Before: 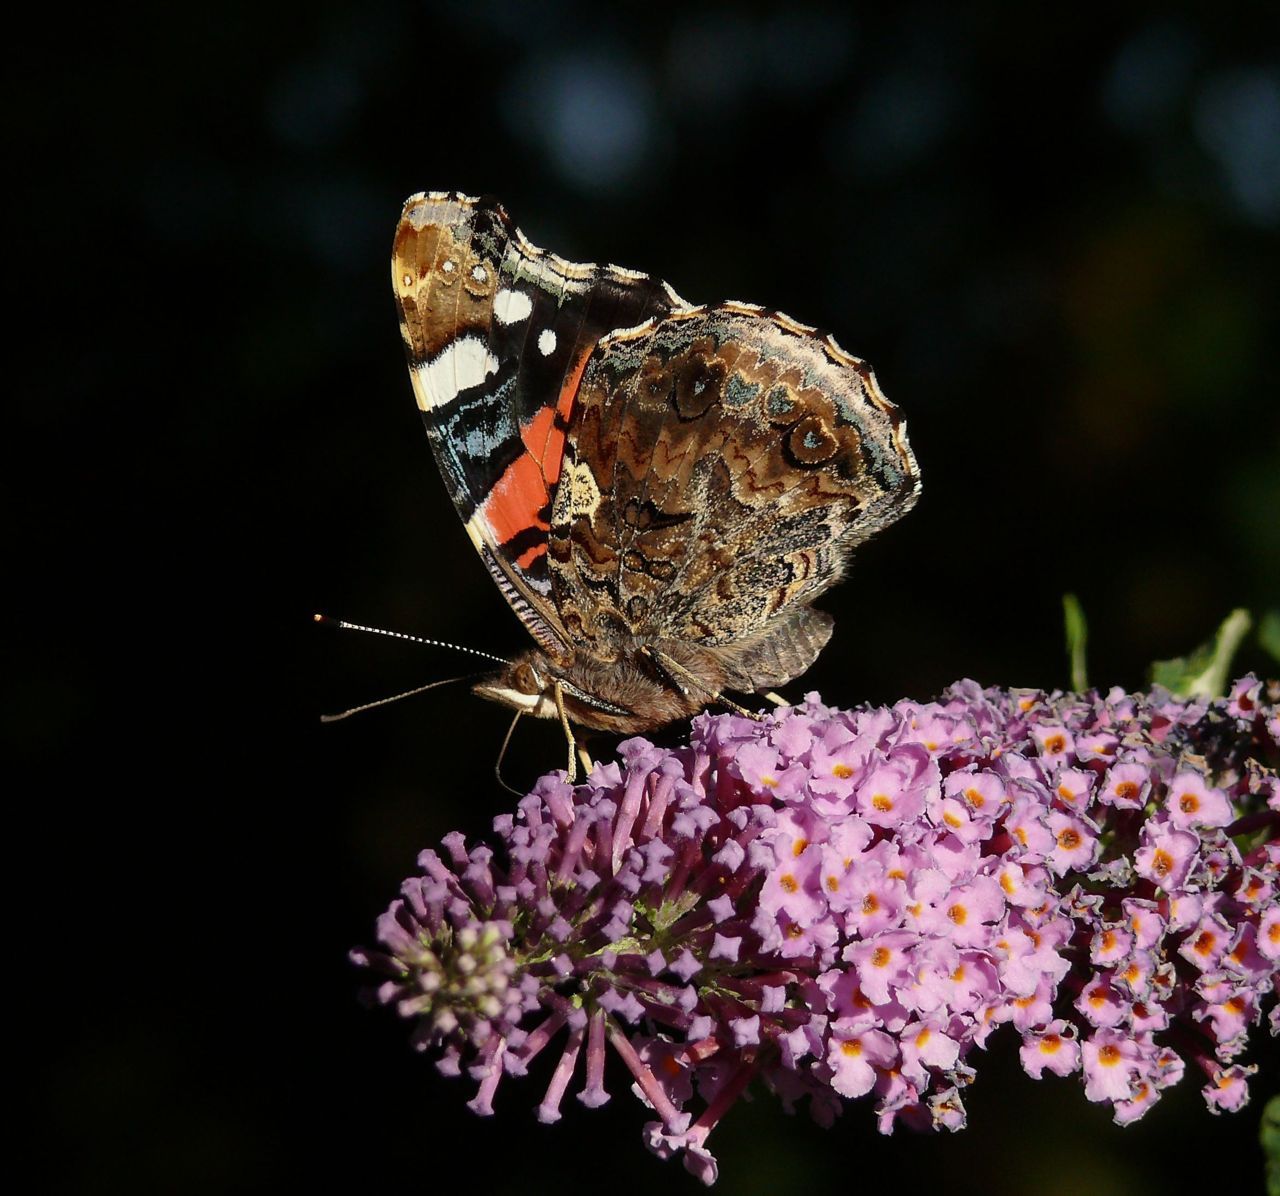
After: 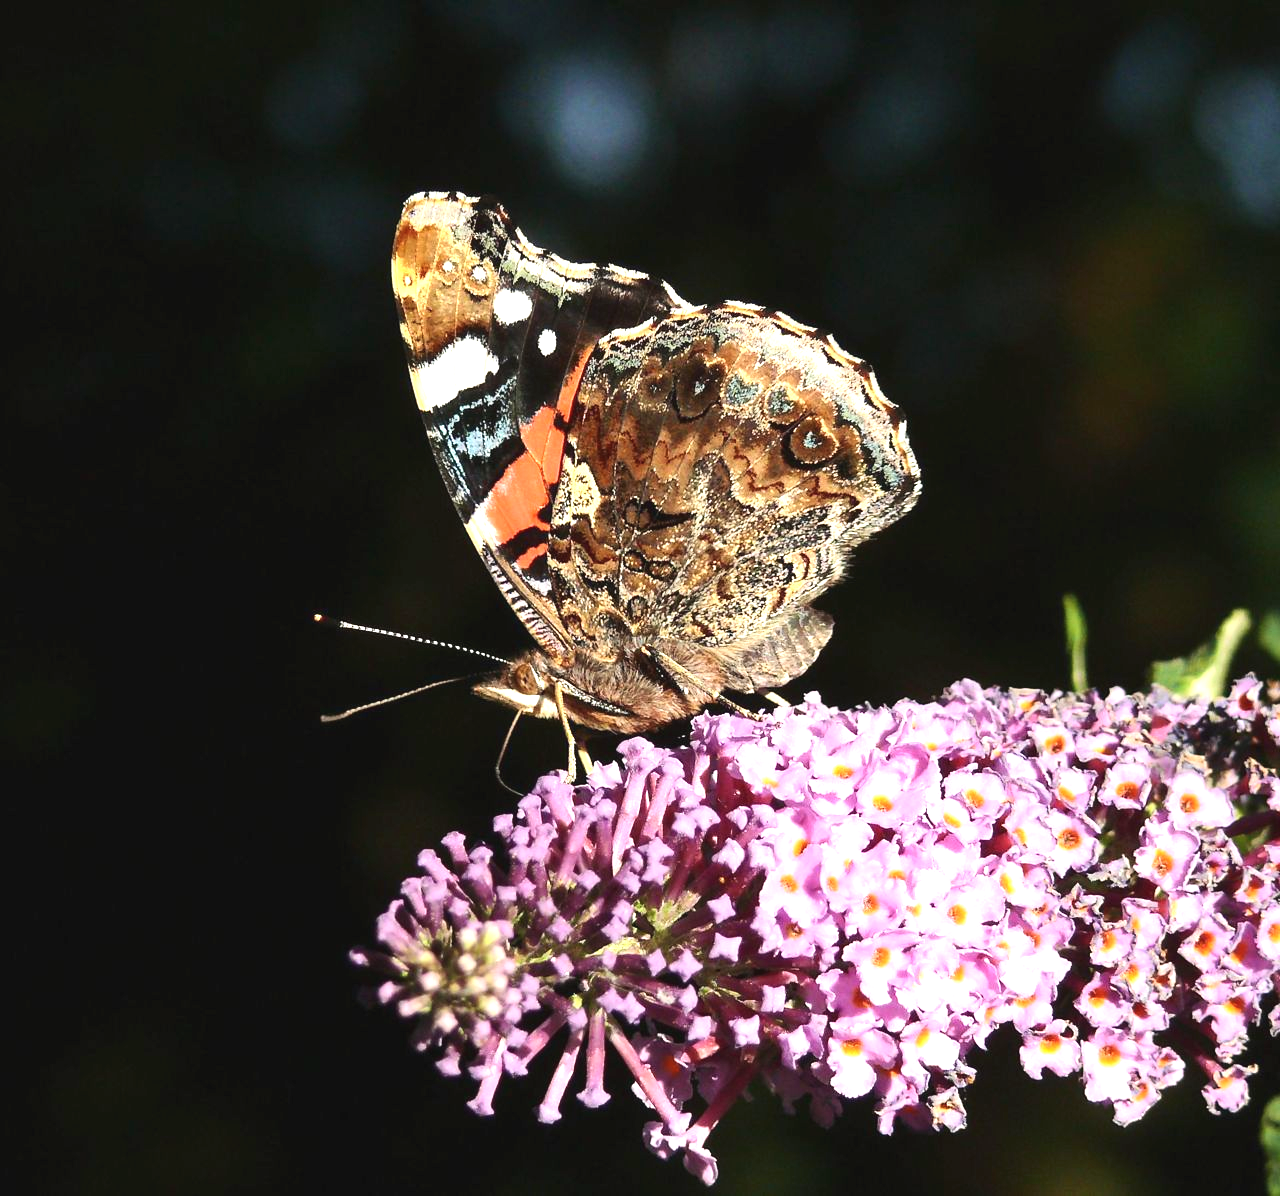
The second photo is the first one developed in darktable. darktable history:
exposure: black level correction -0.002, exposure 1.34 EV, compensate highlight preservation false
contrast brightness saturation: contrast 0.146, brightness 0.04
